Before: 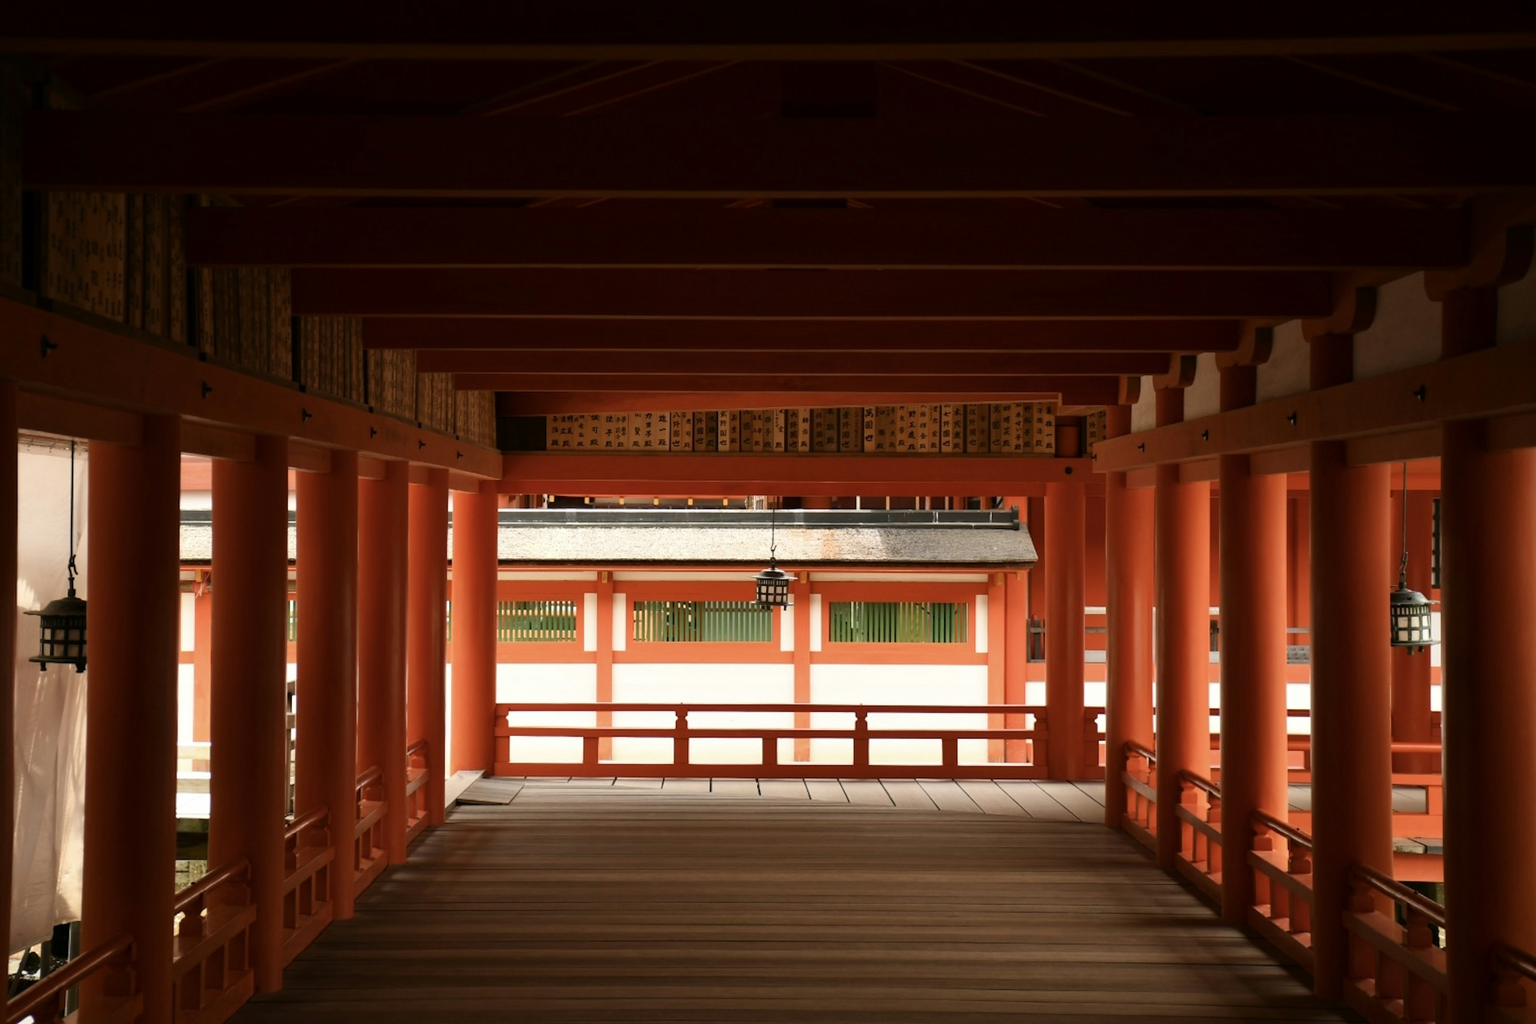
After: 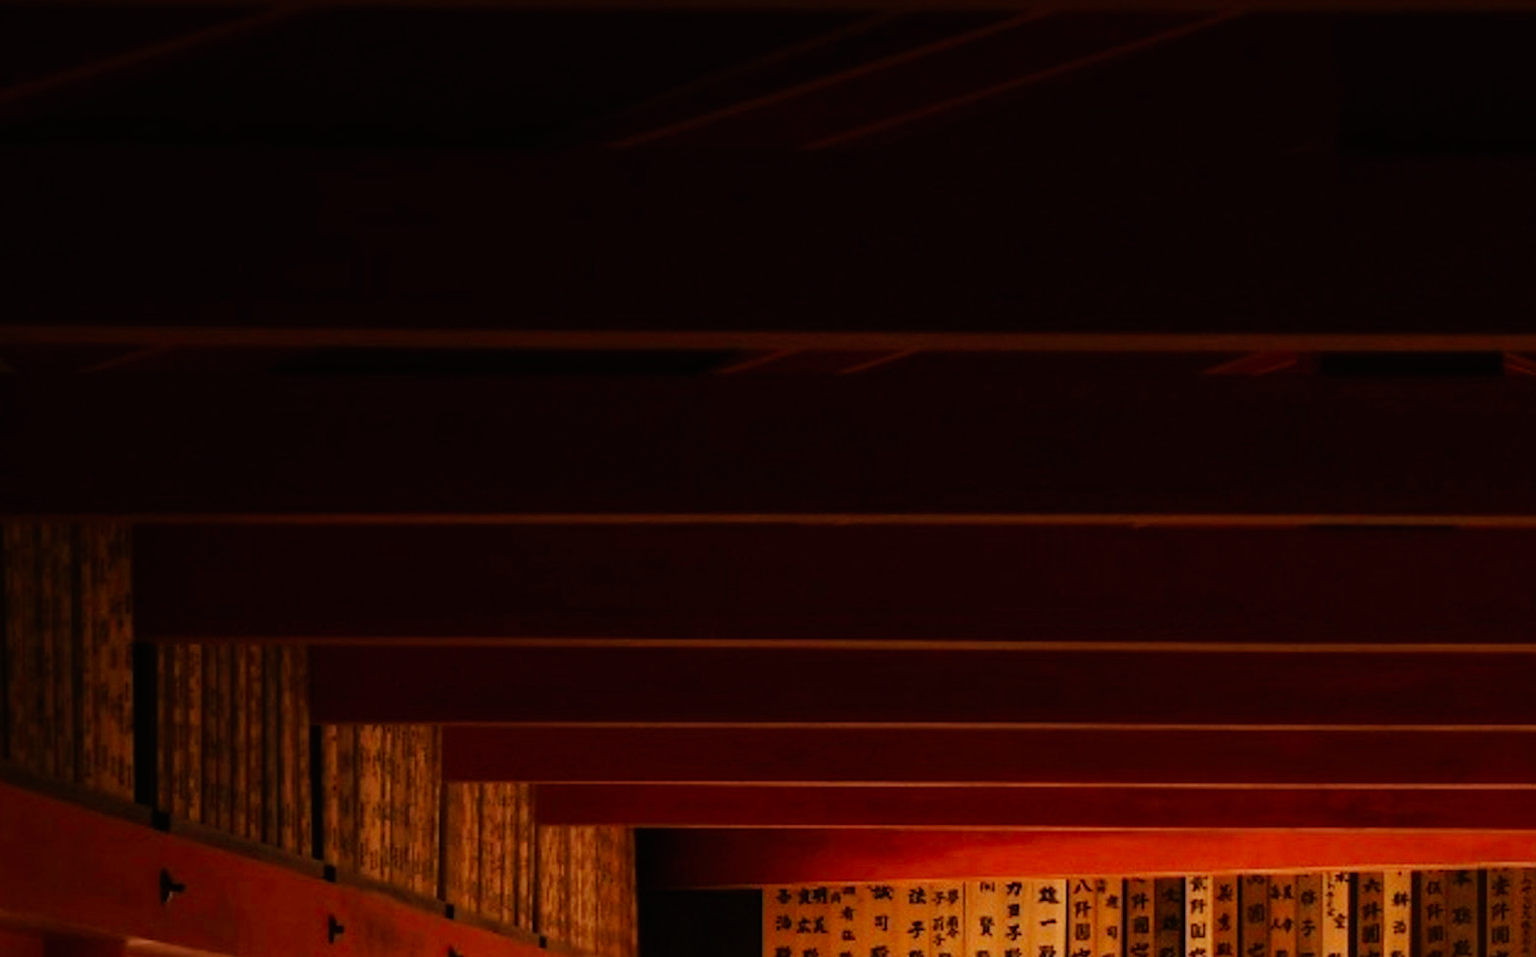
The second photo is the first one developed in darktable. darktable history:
white balance: red 1.009, blue 1.027
base curve: curves: ch0 [(0, 0) (0, 0.001) (0.001, 0.001) (0.004, 0.002) (0.007, 0.004) (0.015, 0.013) (0.033, 0.045) (0.052, 0.096) (0.075, 0.17) (0.099, 0.241) (0.163, 0.42) (0.219, 0.55) (0.259, 0.616) (0.327, 0.722) (0.365, 0.765) (0.522, 0.873) (0.547, 0.881) (0.689, 0.919) (0.826, 0.952) (1, 1)], preserve colors none
crop: left 15.452%, top 5.459%, right 43.956%, bottom 56.62%
